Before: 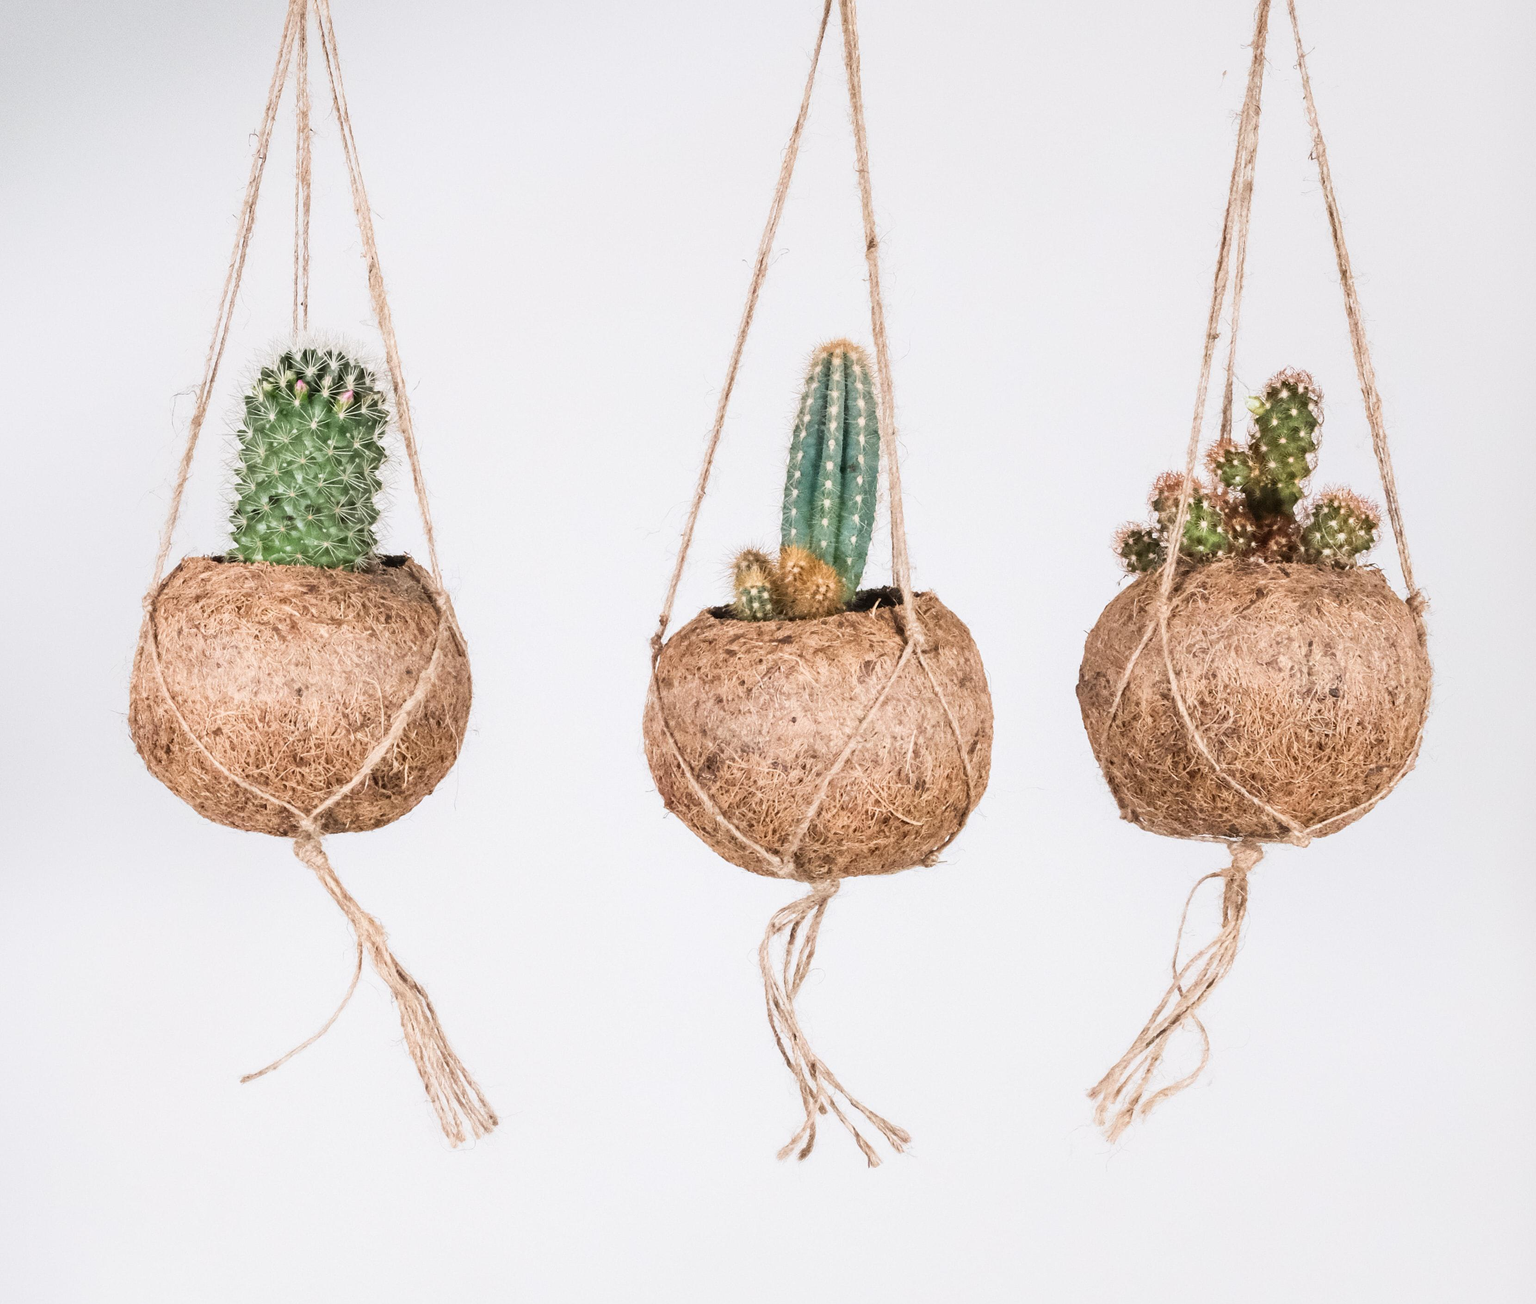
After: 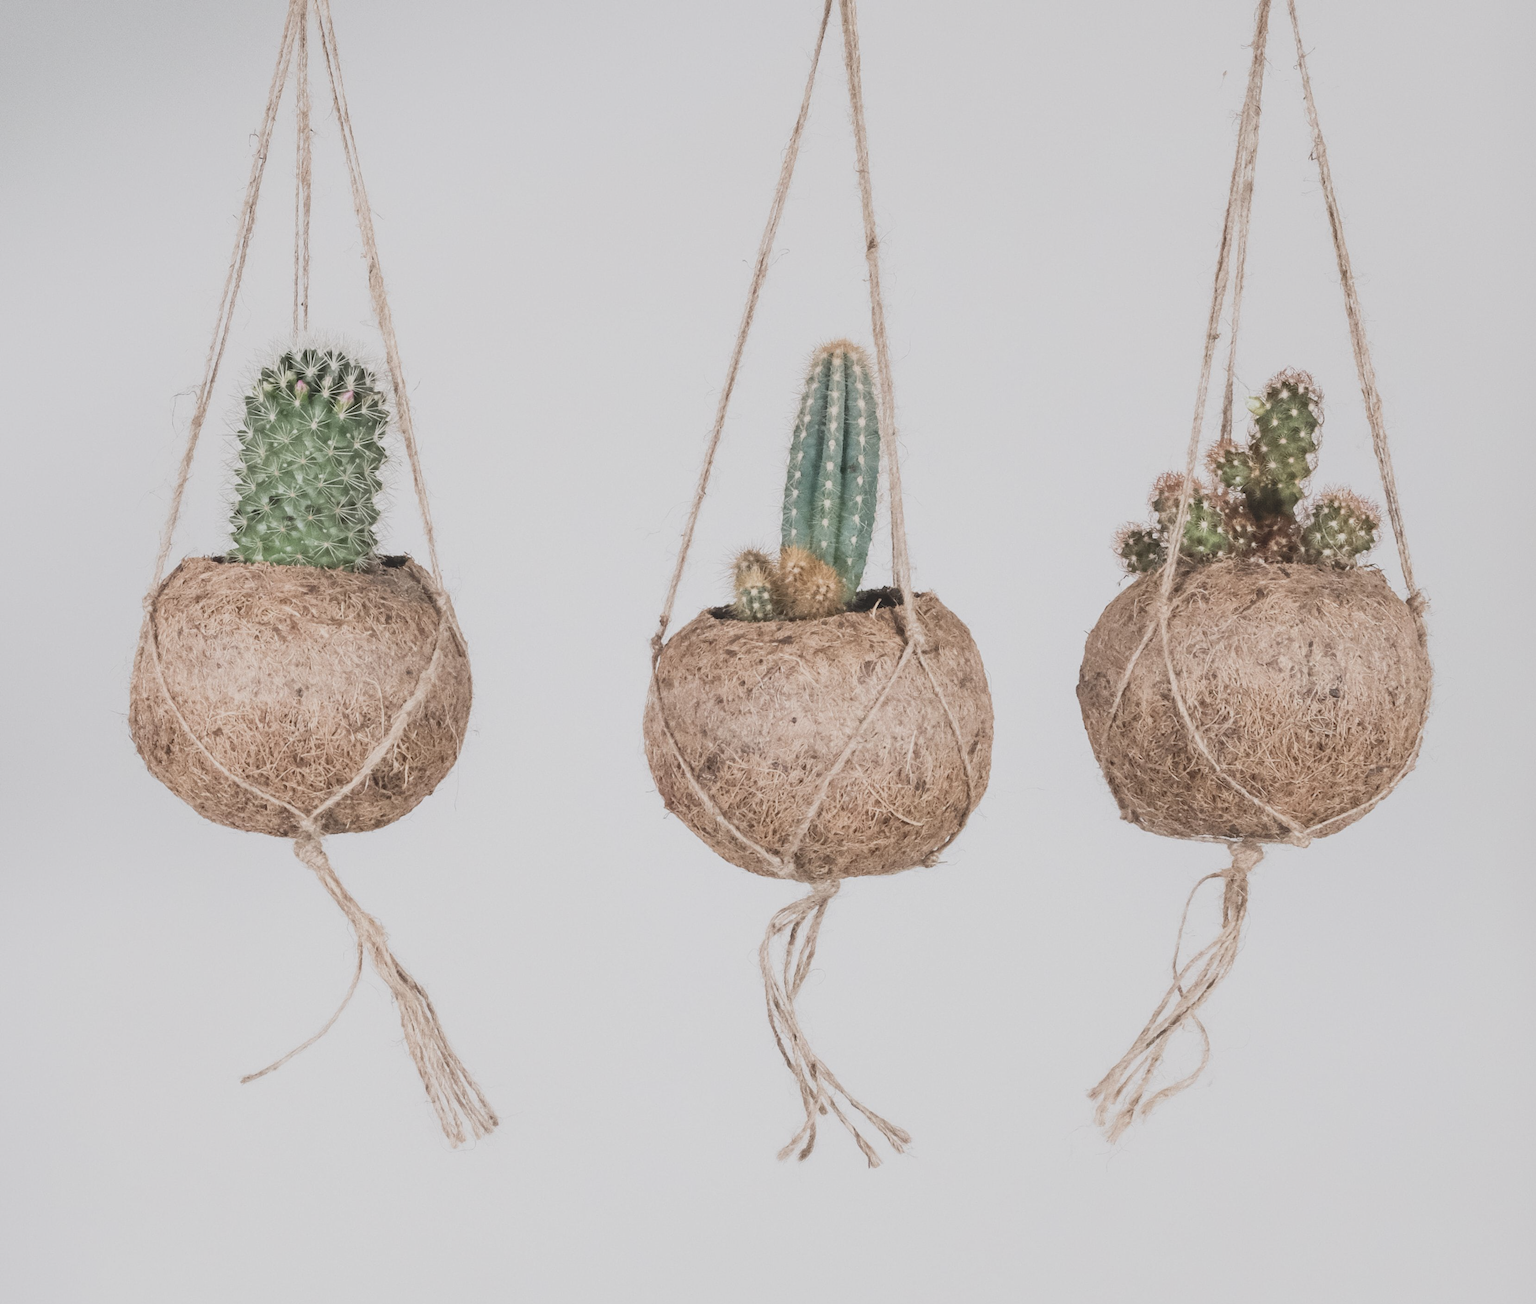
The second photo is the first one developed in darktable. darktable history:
contrast brightness saturation: contrast -0.256, saturation -0.43
